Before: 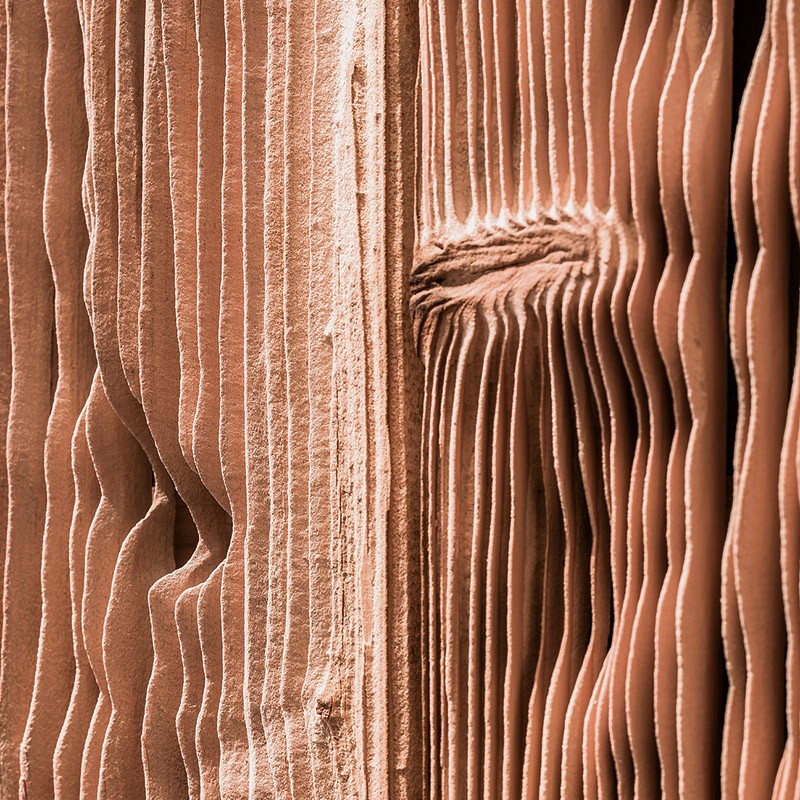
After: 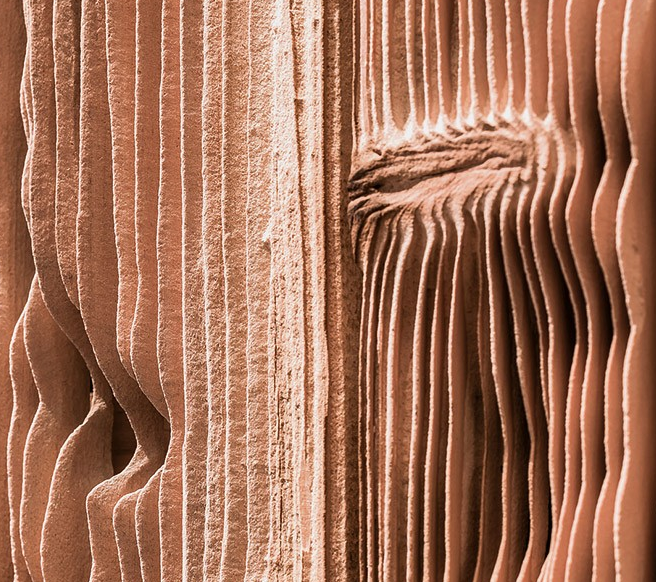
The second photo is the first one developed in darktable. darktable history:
crop: left 7.856%, top 11.836%, right 10.12%, bottom 15.387%
shadows and highlights: shadows 40, highlights -54, highlights color adjustment 46%, low approximation 0.01, soften with gaussian
